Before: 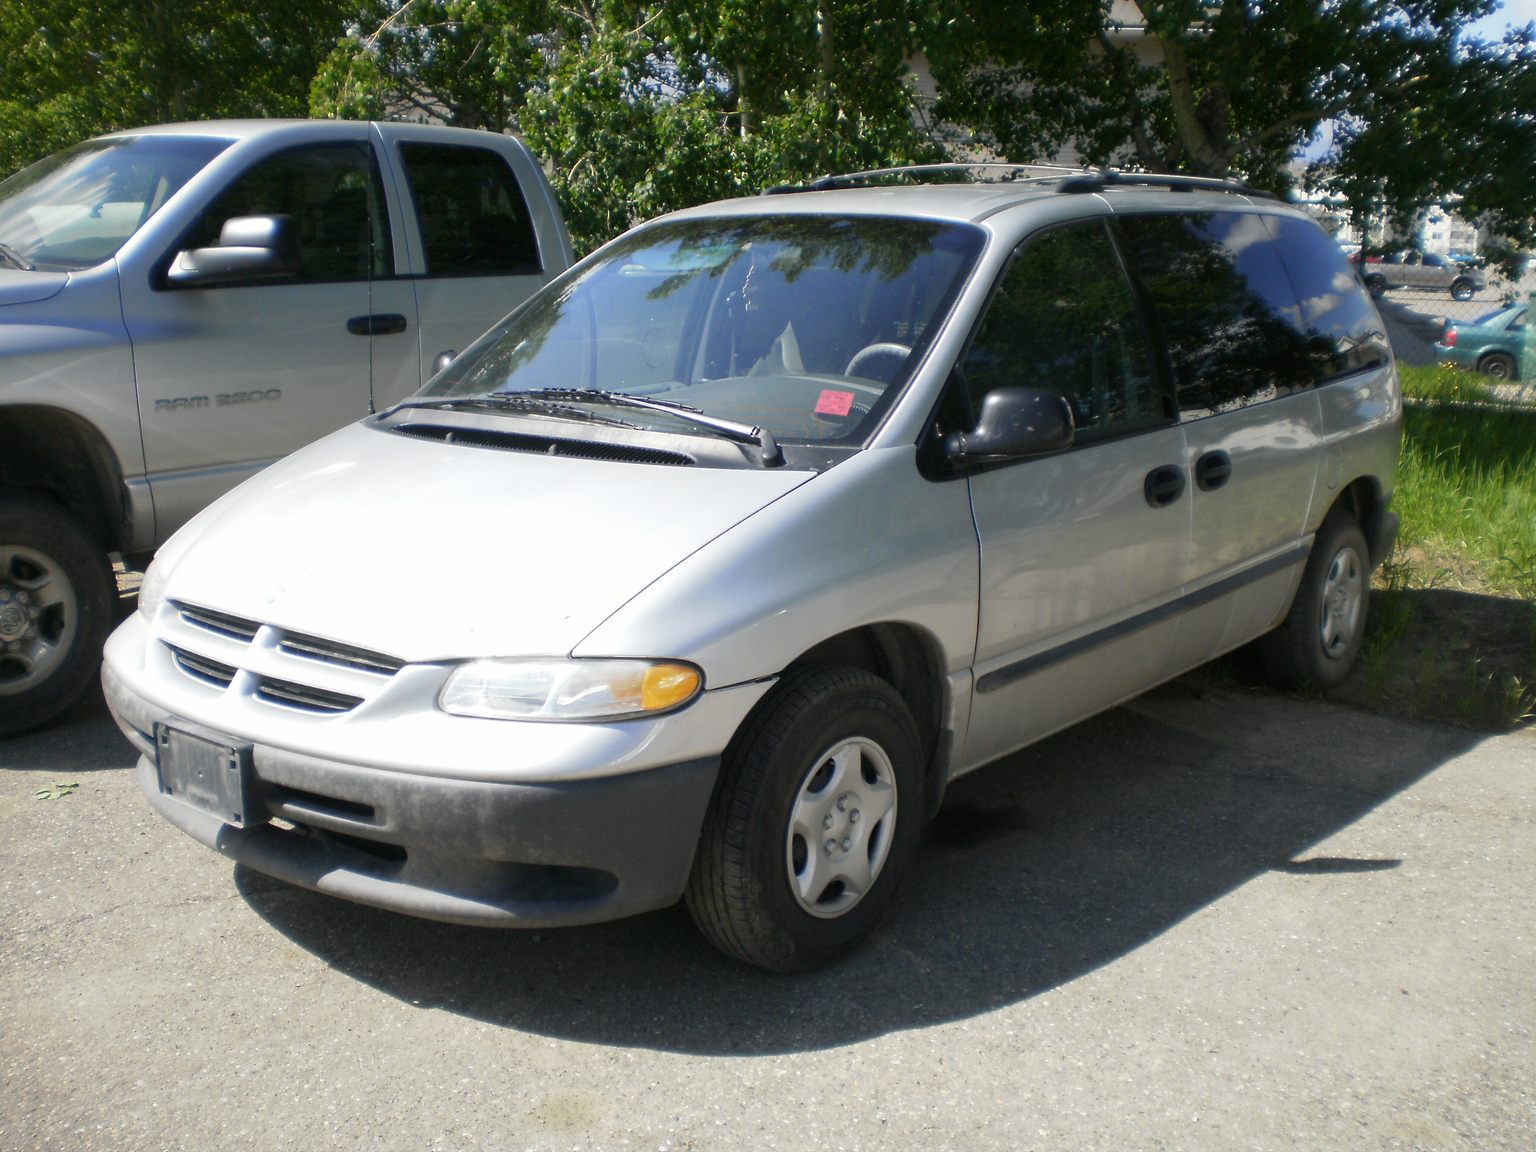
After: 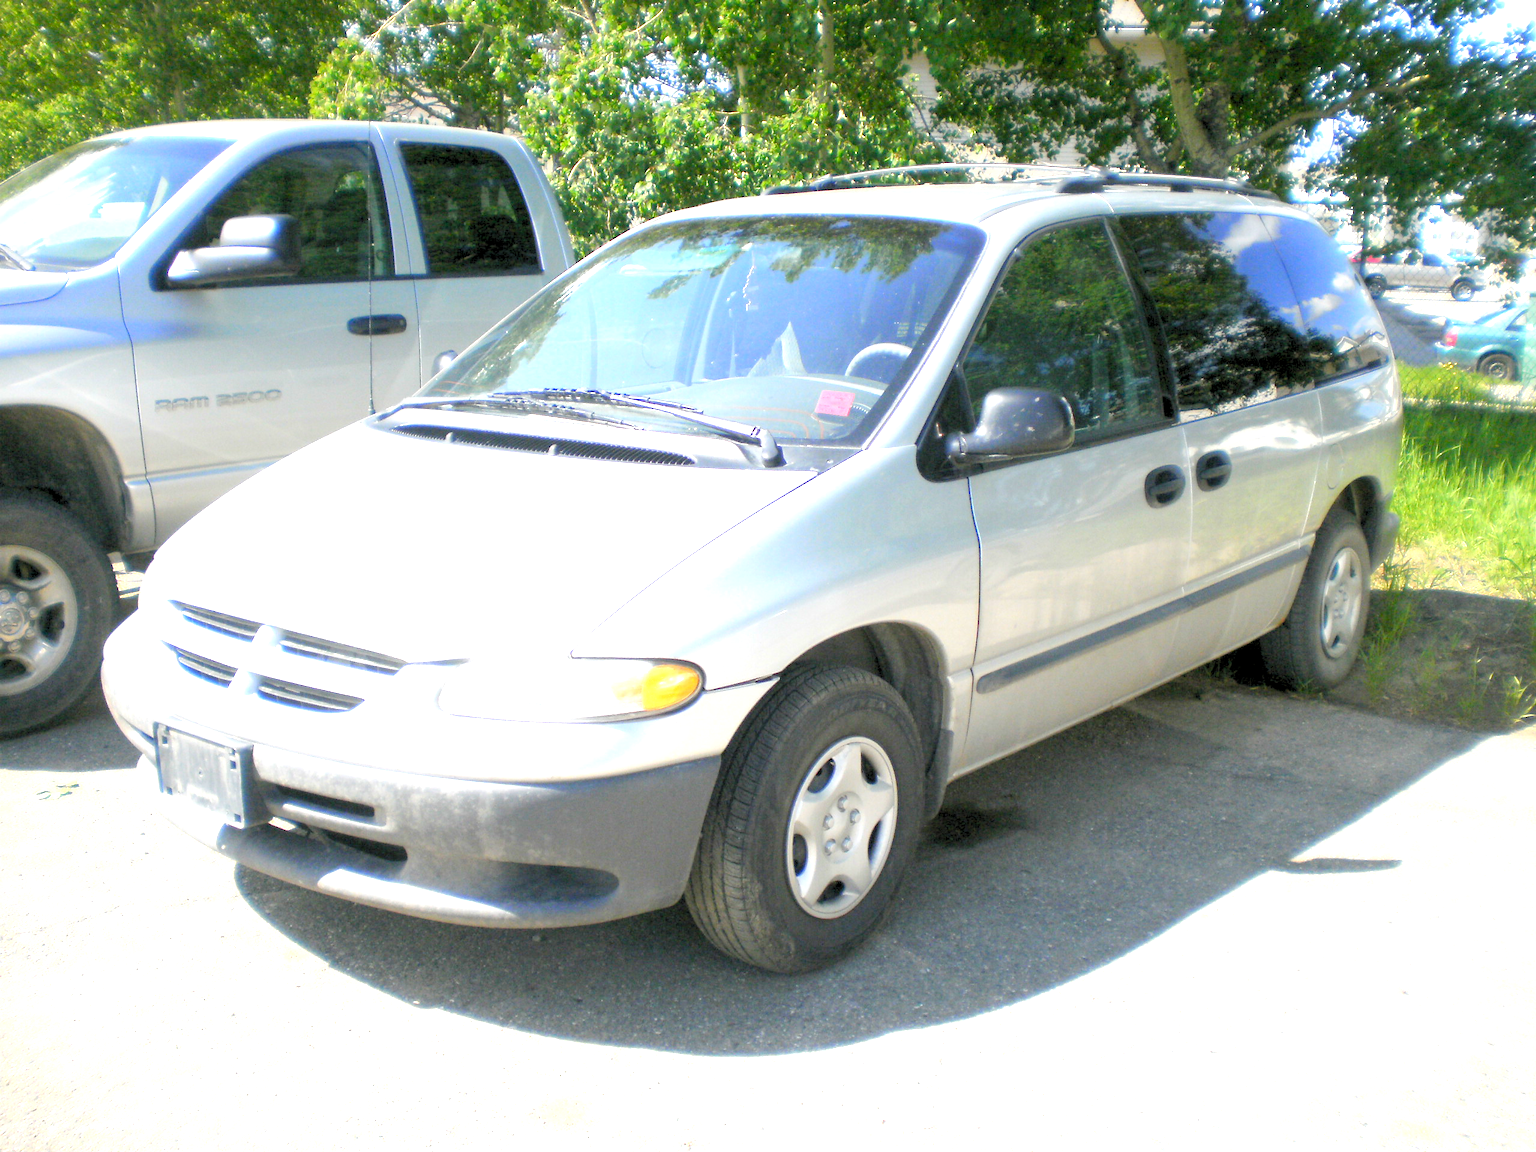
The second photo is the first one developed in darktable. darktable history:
levels: levels [0.072, 0.414, 0.976]
exposure: black level correction 0, exposure 1.4 EV, compensate highlight preservation false
